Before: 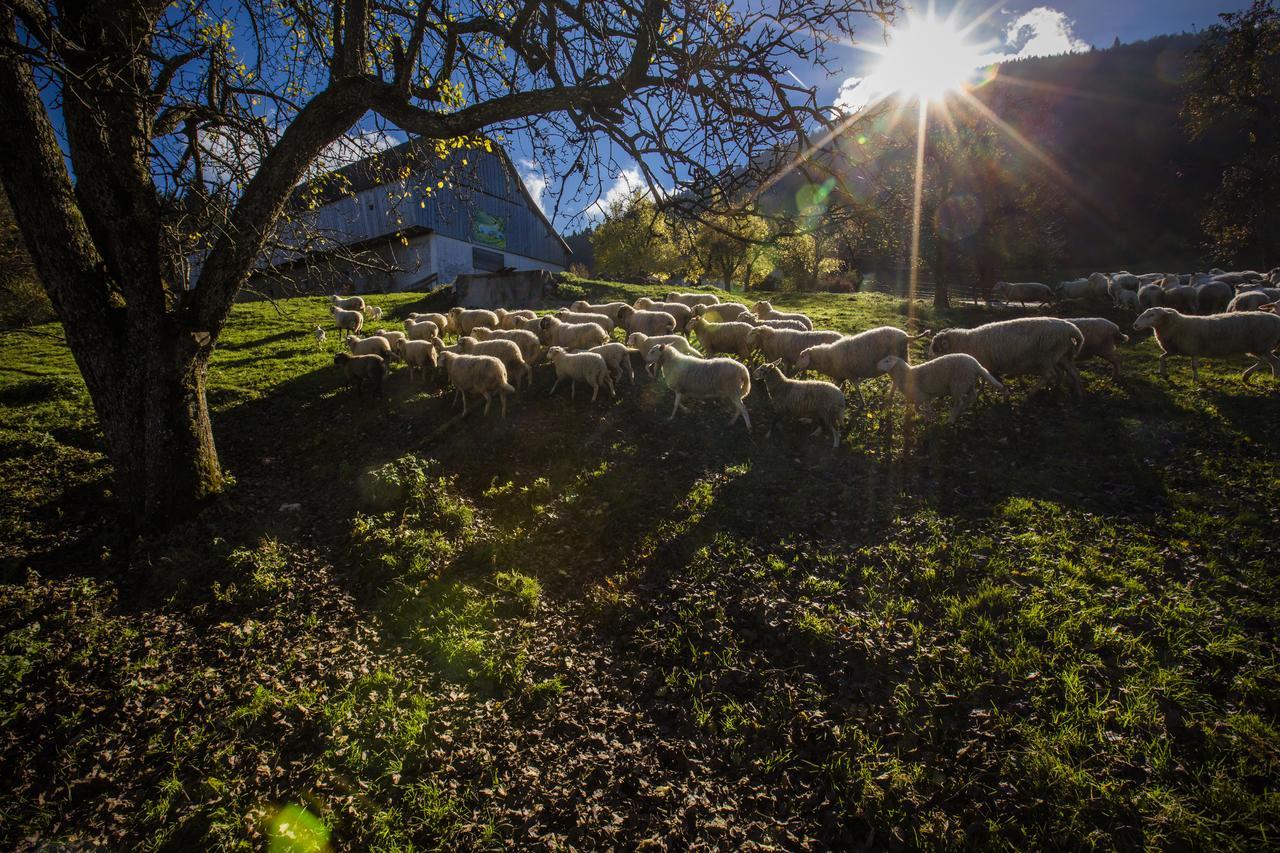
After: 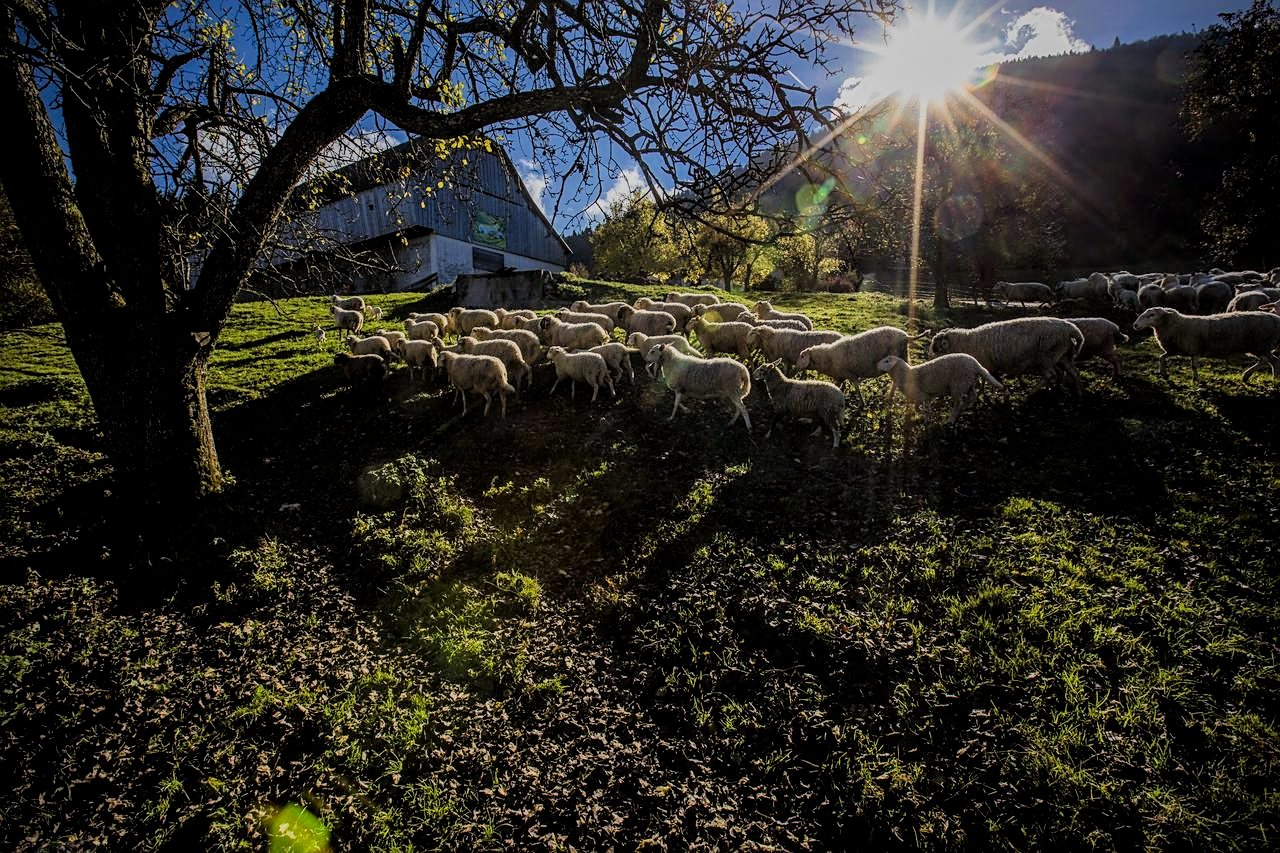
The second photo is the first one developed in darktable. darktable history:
filmic rgb: black relative exposure -7.15 EV, white relative exposure 5.36 EV, hardness 3.02, color science v6 (2022)
sharpen: on, module defaults
contrast brightness saturation: contrast 0.04, saturation 0.07
local contrast: on, module defaults
